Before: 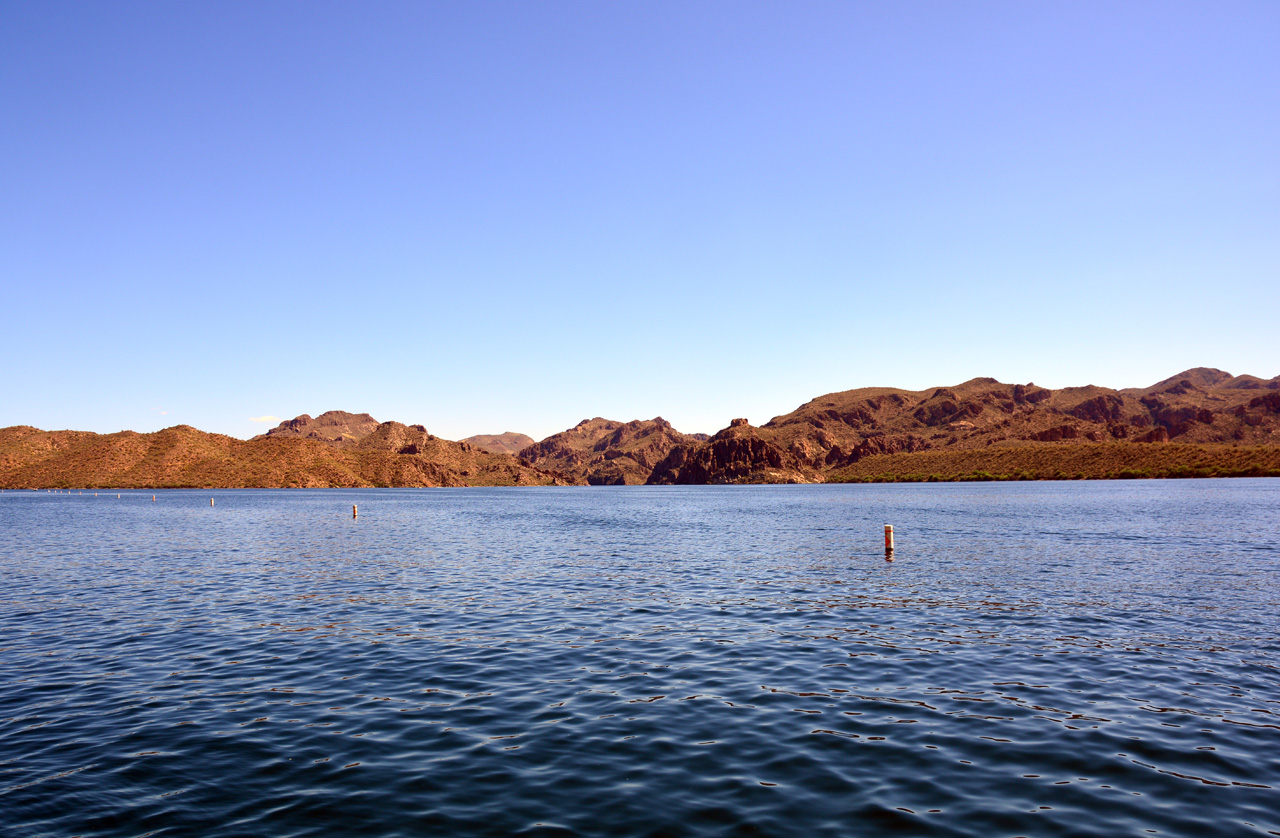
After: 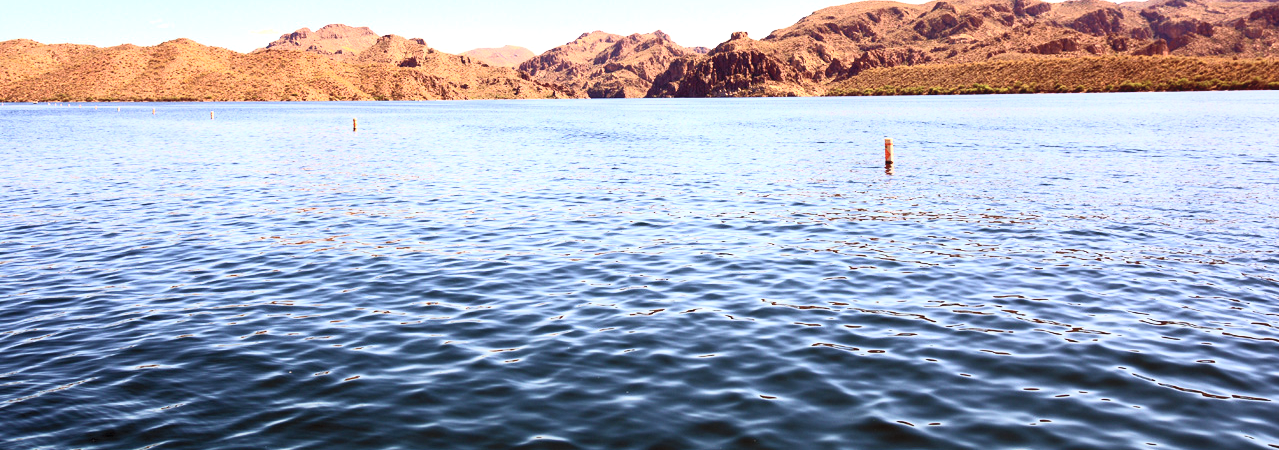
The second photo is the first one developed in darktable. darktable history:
crop and rotate: top 46.237%
exposure: exposure 0.6 EV, compensate highlight preservation false
contrast brightness saturation: contrast 0.39, brightness 0.53
